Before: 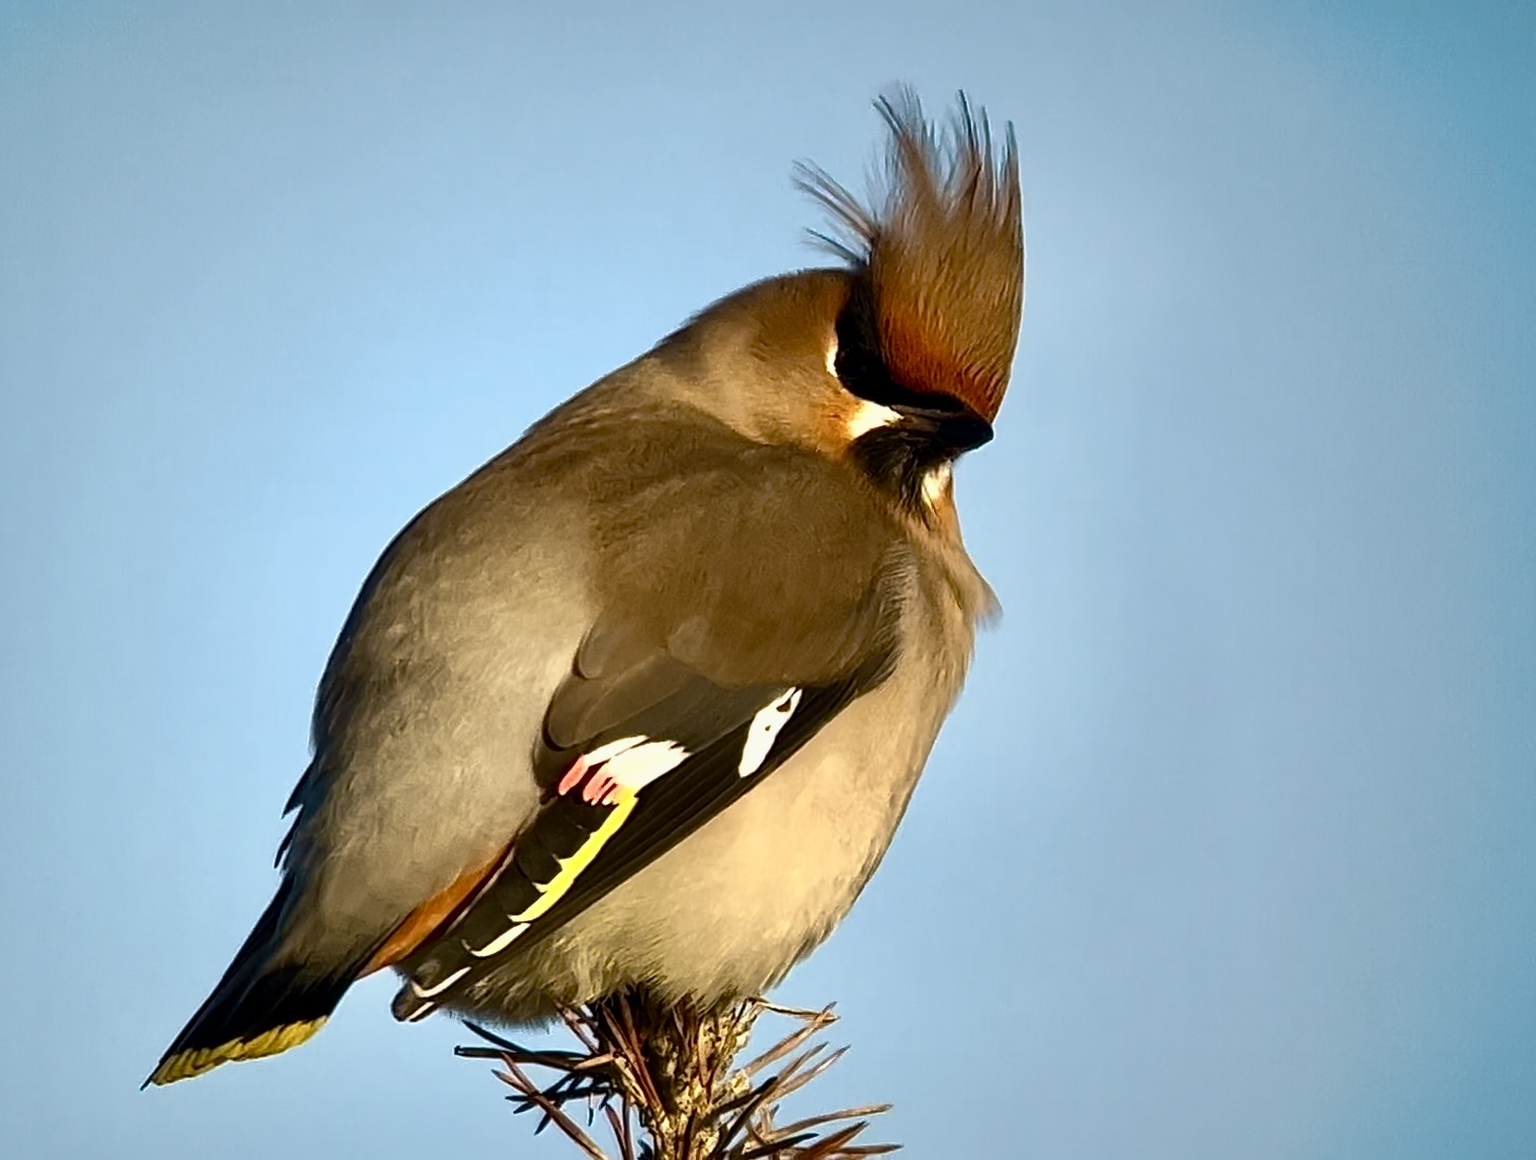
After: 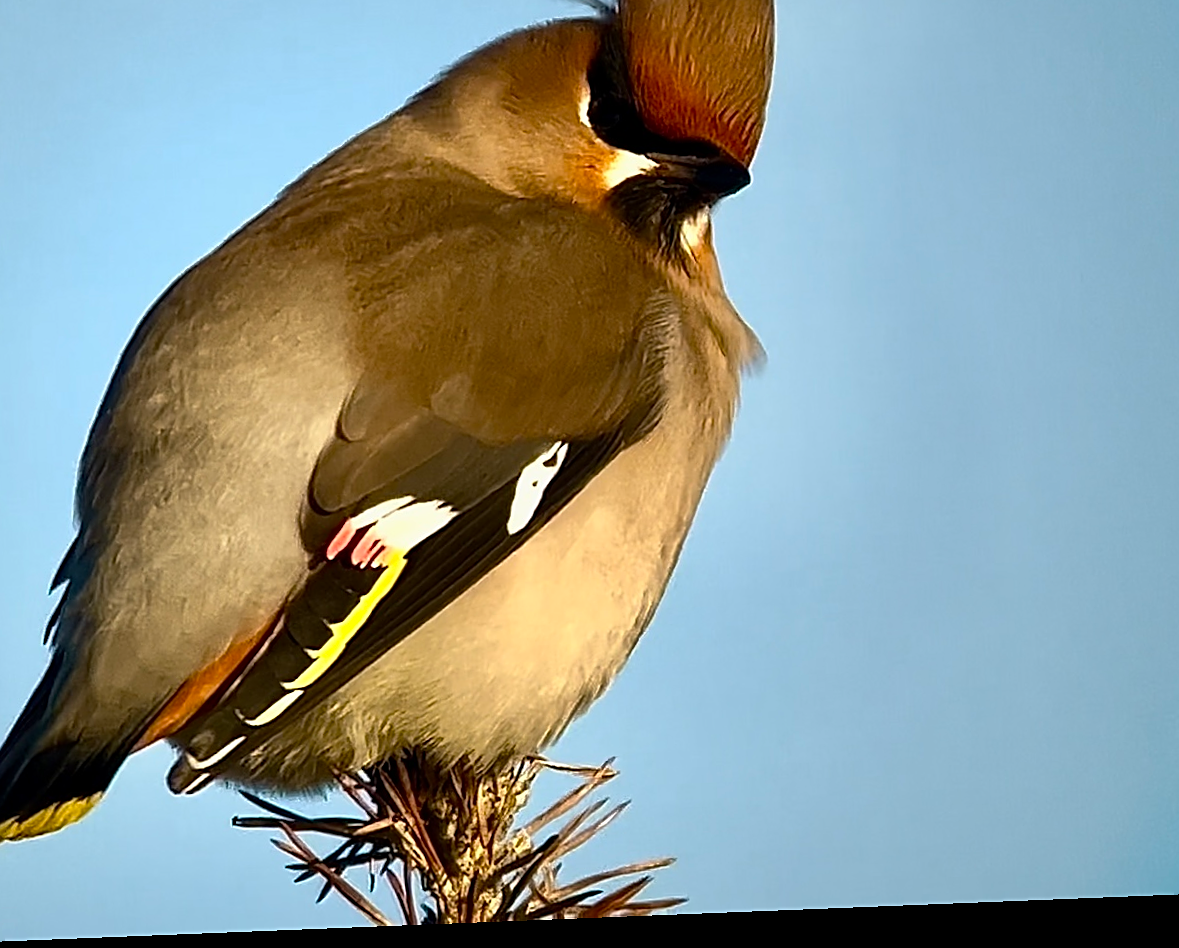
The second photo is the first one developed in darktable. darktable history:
rotate and perspective: rotation -2.29°, automatic cropping off
crop: left 16.871%, top 22.857%, right 9.116%
sharpen: on, module defaults
